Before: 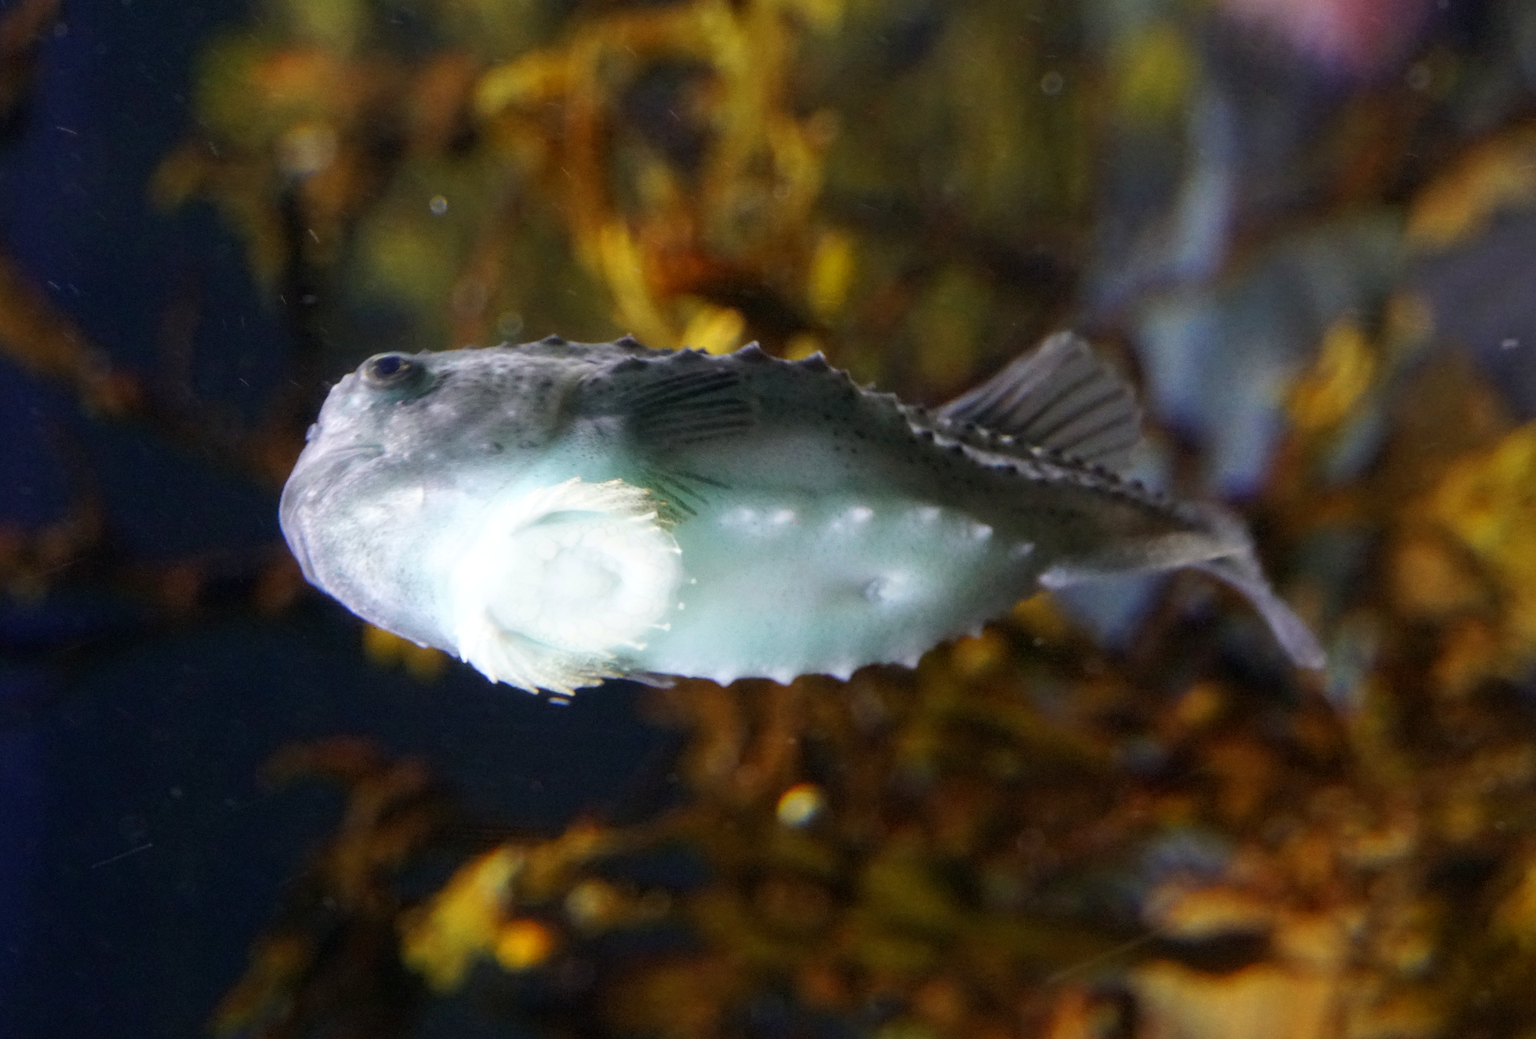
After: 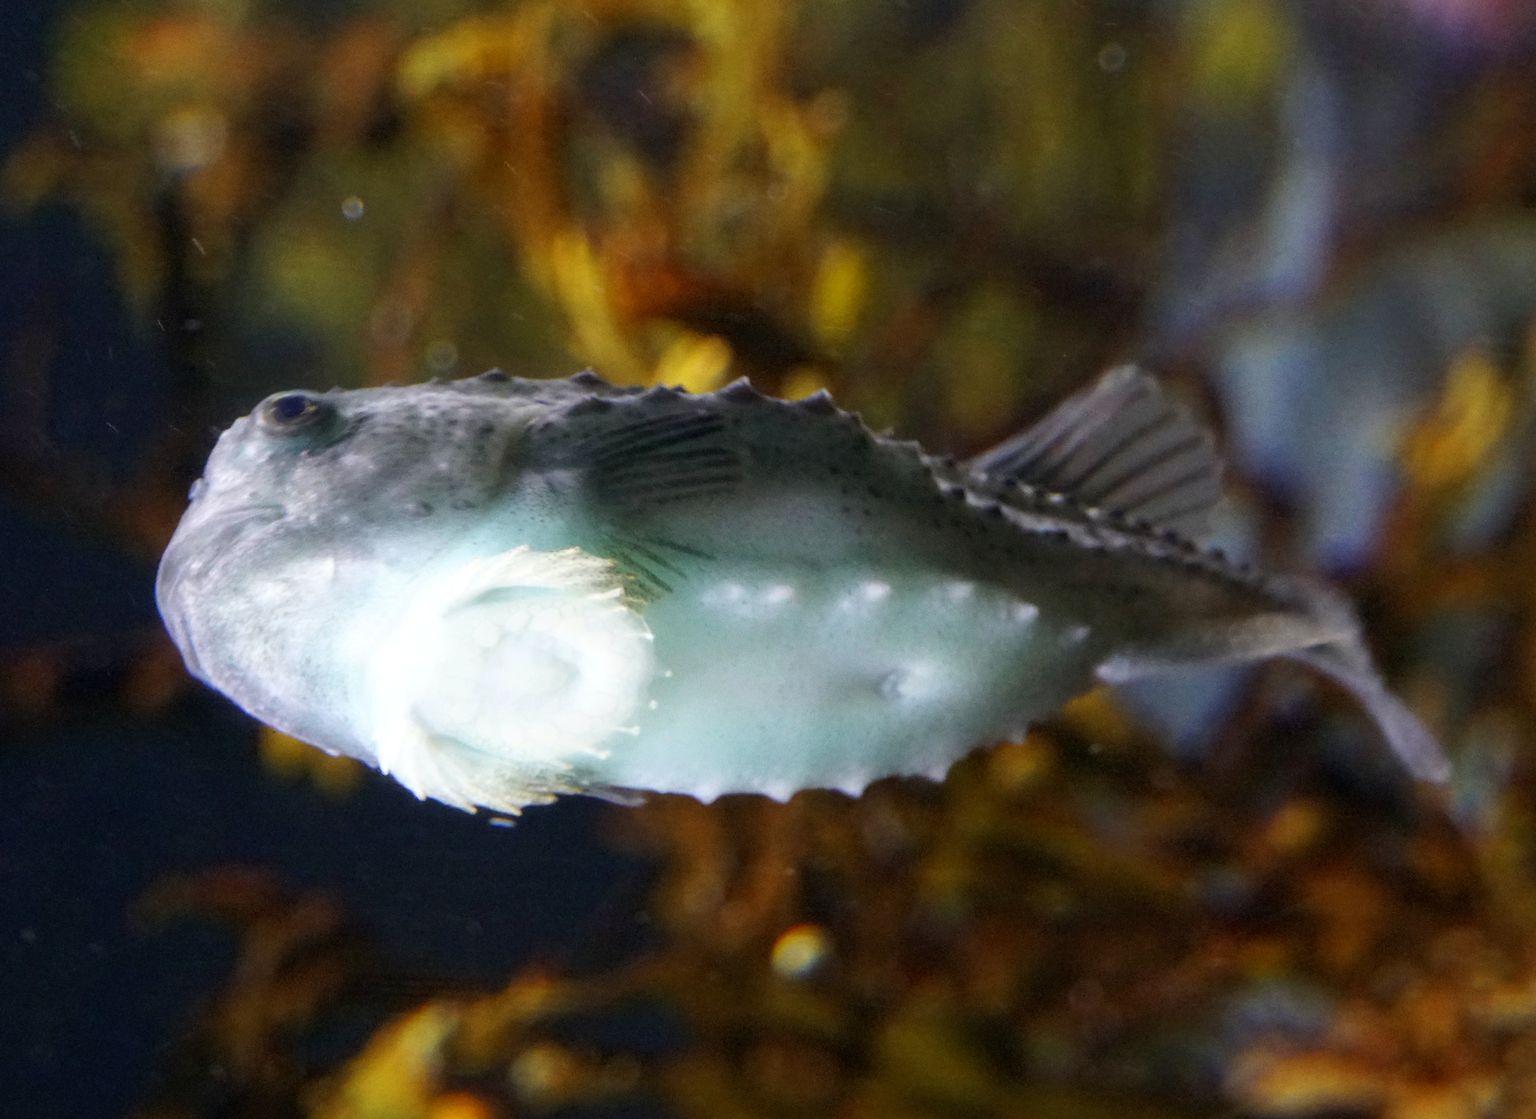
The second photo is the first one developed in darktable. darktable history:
levels: black 0.104%
crop: left 10.018%, top 3.579%, right 9.165%, bottom 9.389%
